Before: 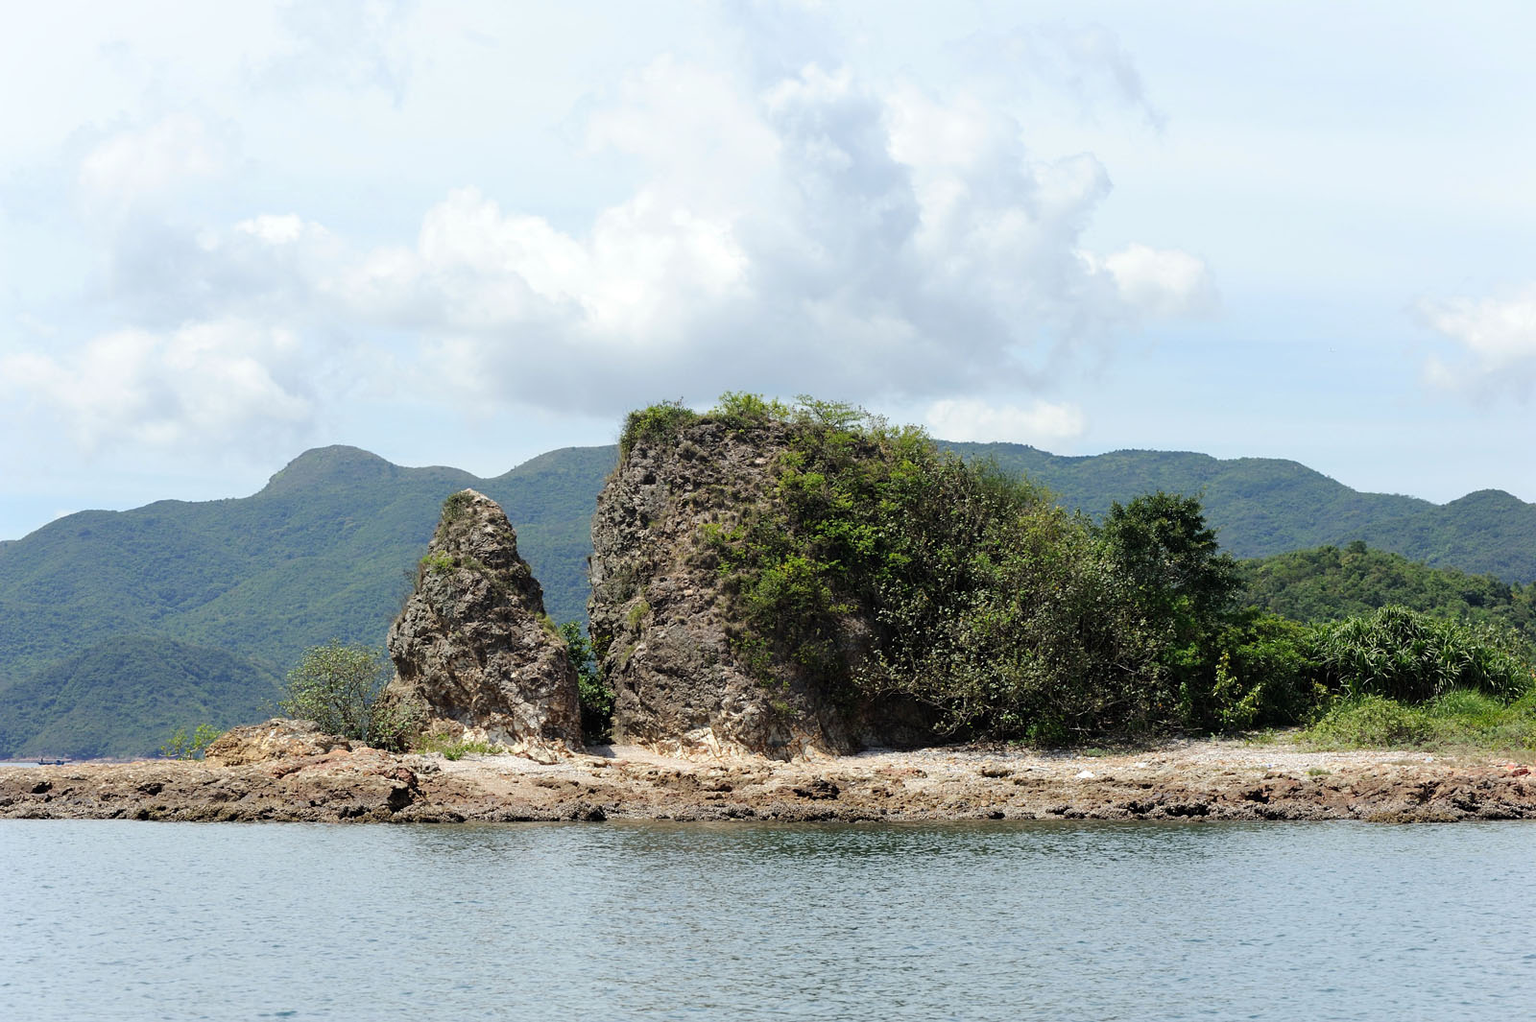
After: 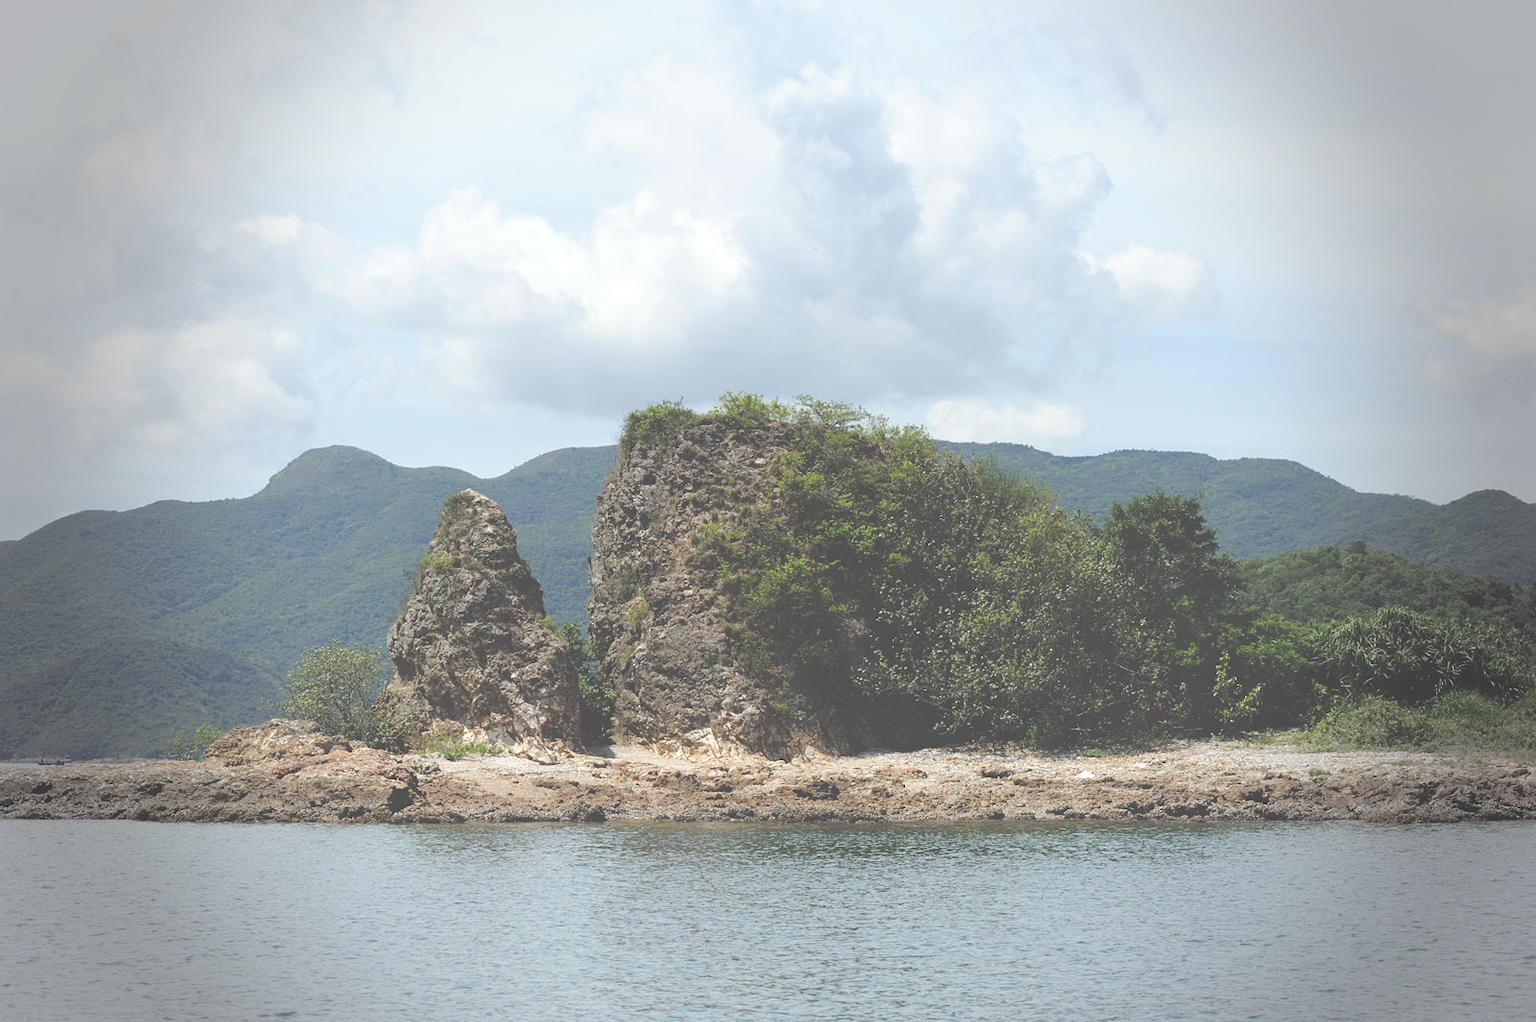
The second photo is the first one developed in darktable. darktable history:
exposure: black level correction -0.087, compensate exposure bias true, compensate highlight preservation false
vignetting: fall-off start 64.35%, width/height ratio 0.881, dithering 8-bit output
